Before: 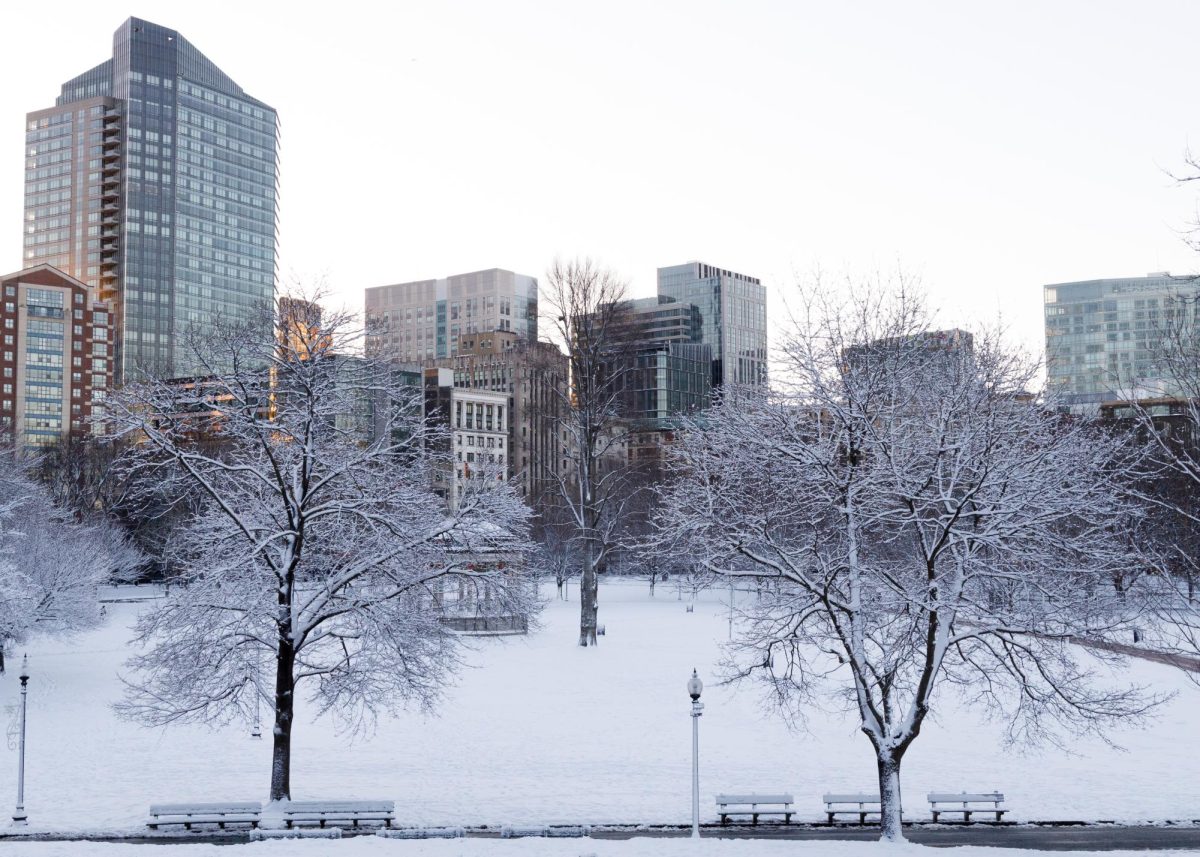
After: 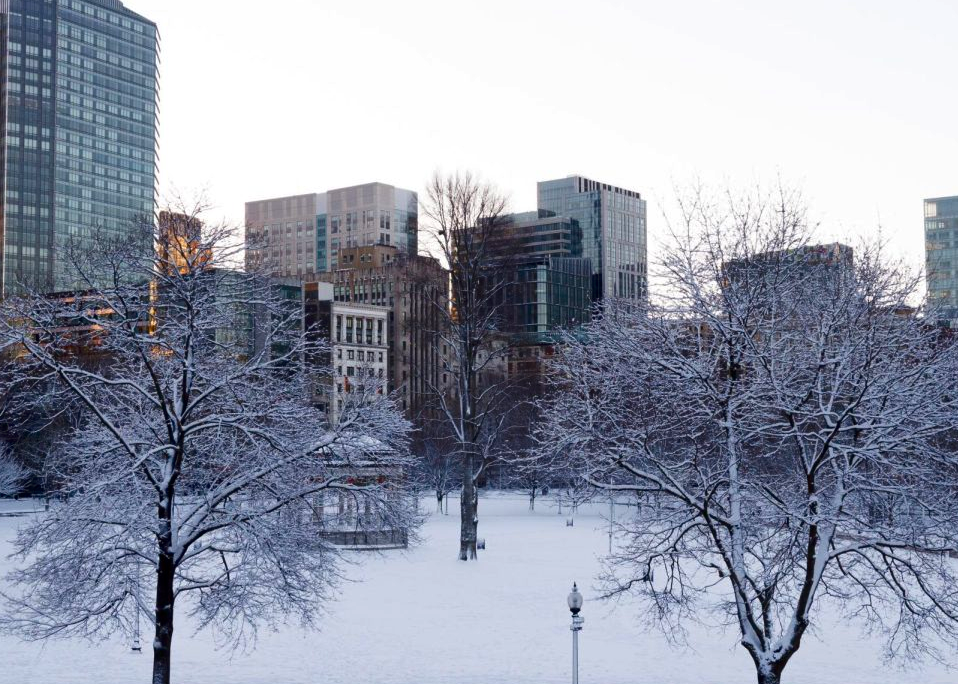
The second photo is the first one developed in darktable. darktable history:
contrast brightness saturation: brightness -0.2, saturation 0.08
crop and rotate: left 10.071%, top 10.071%, right 10.02%, bottom 10.02%
color contrast: green-magenta contrast 1.2, blue-yellow contrast 1.2
